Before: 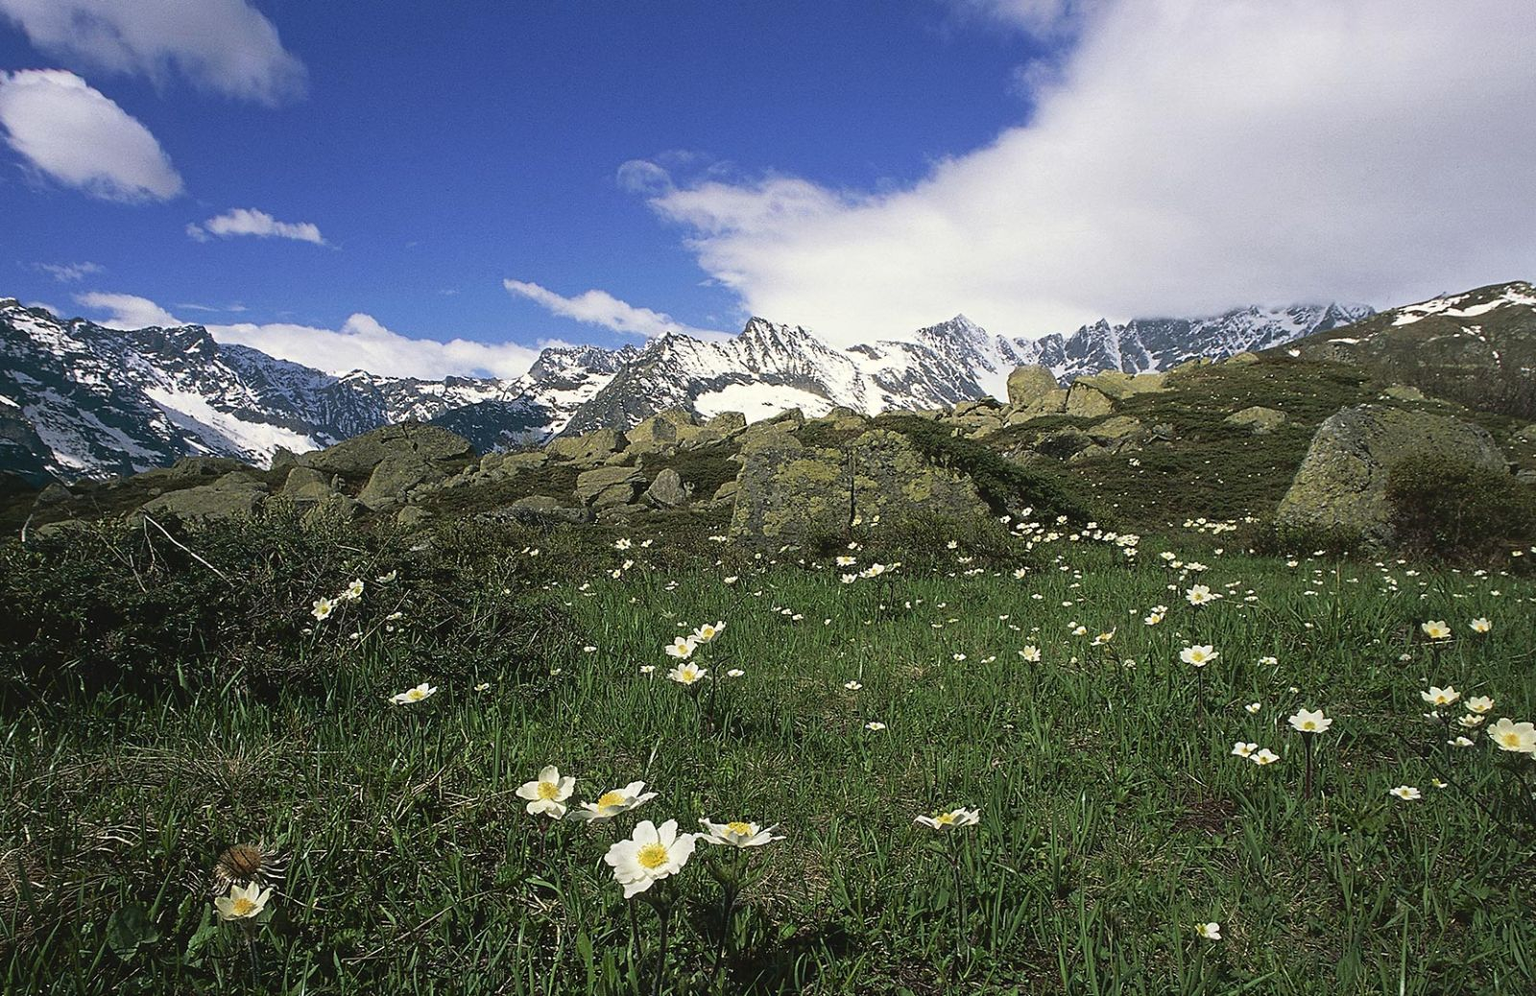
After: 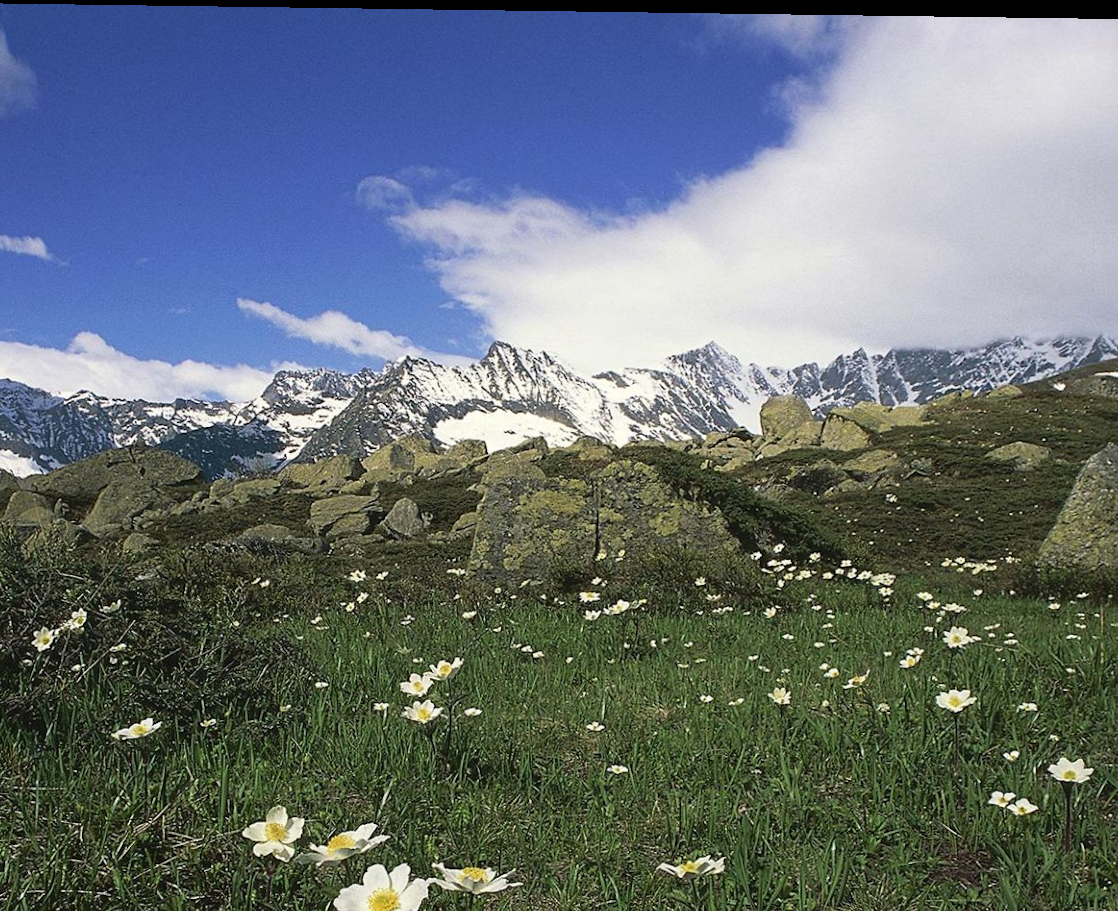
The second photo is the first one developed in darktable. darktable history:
crop: left 18.479%, right 12.2%, bottom 13.971%
rotate and perspective: rotation 0.8°, automatic cropping off
